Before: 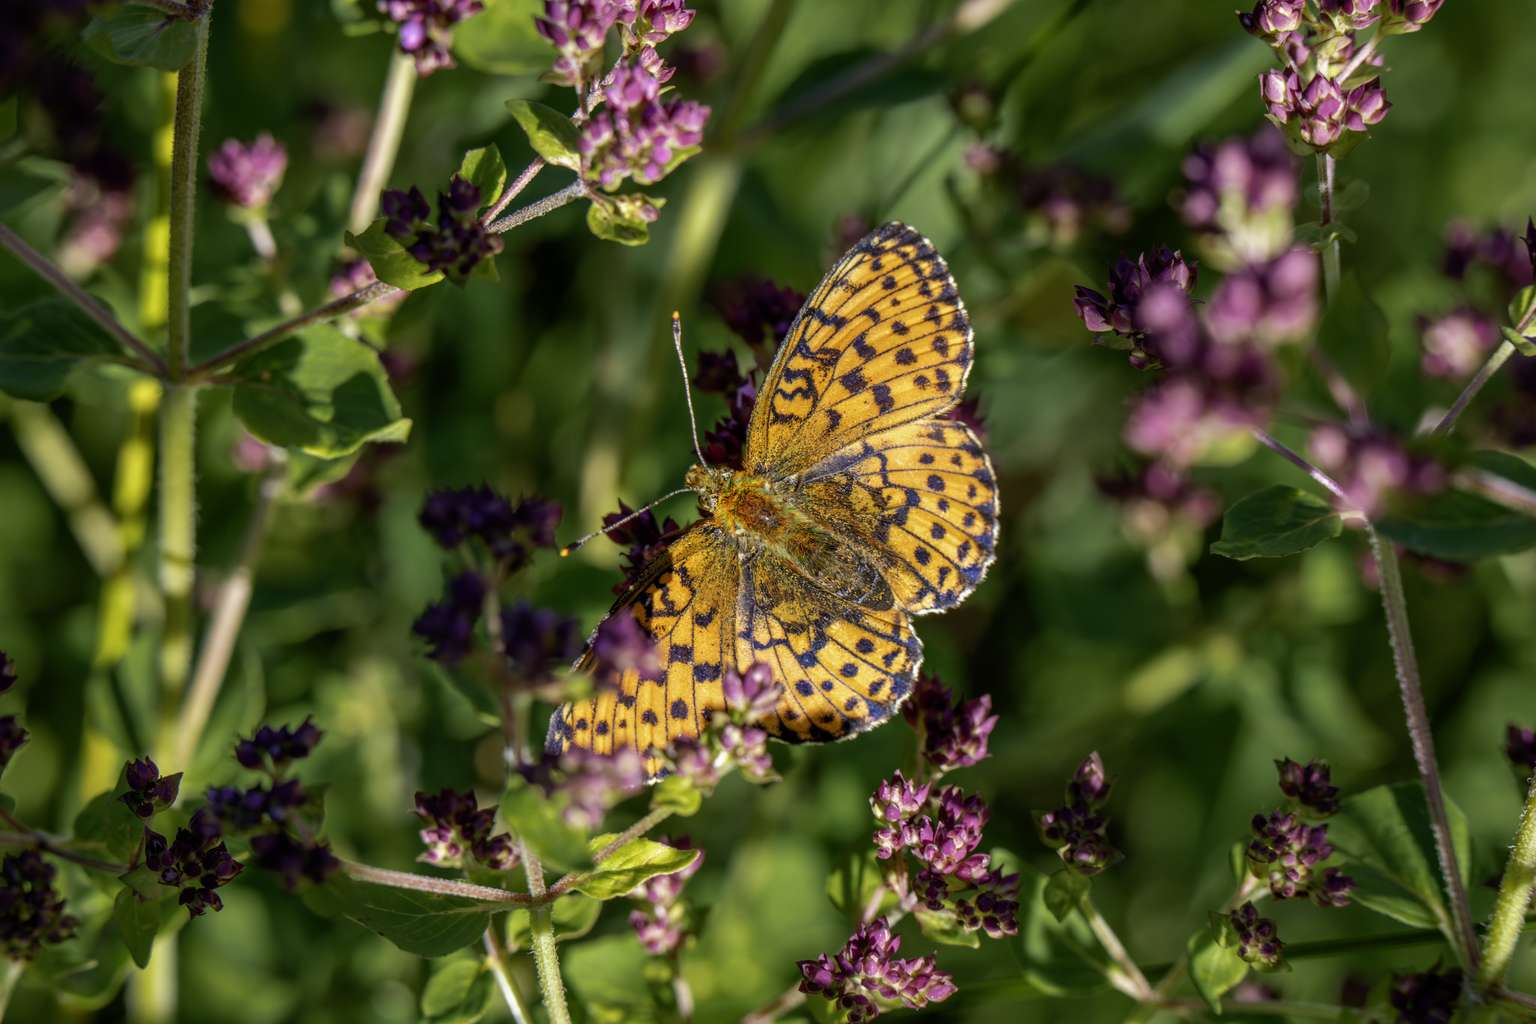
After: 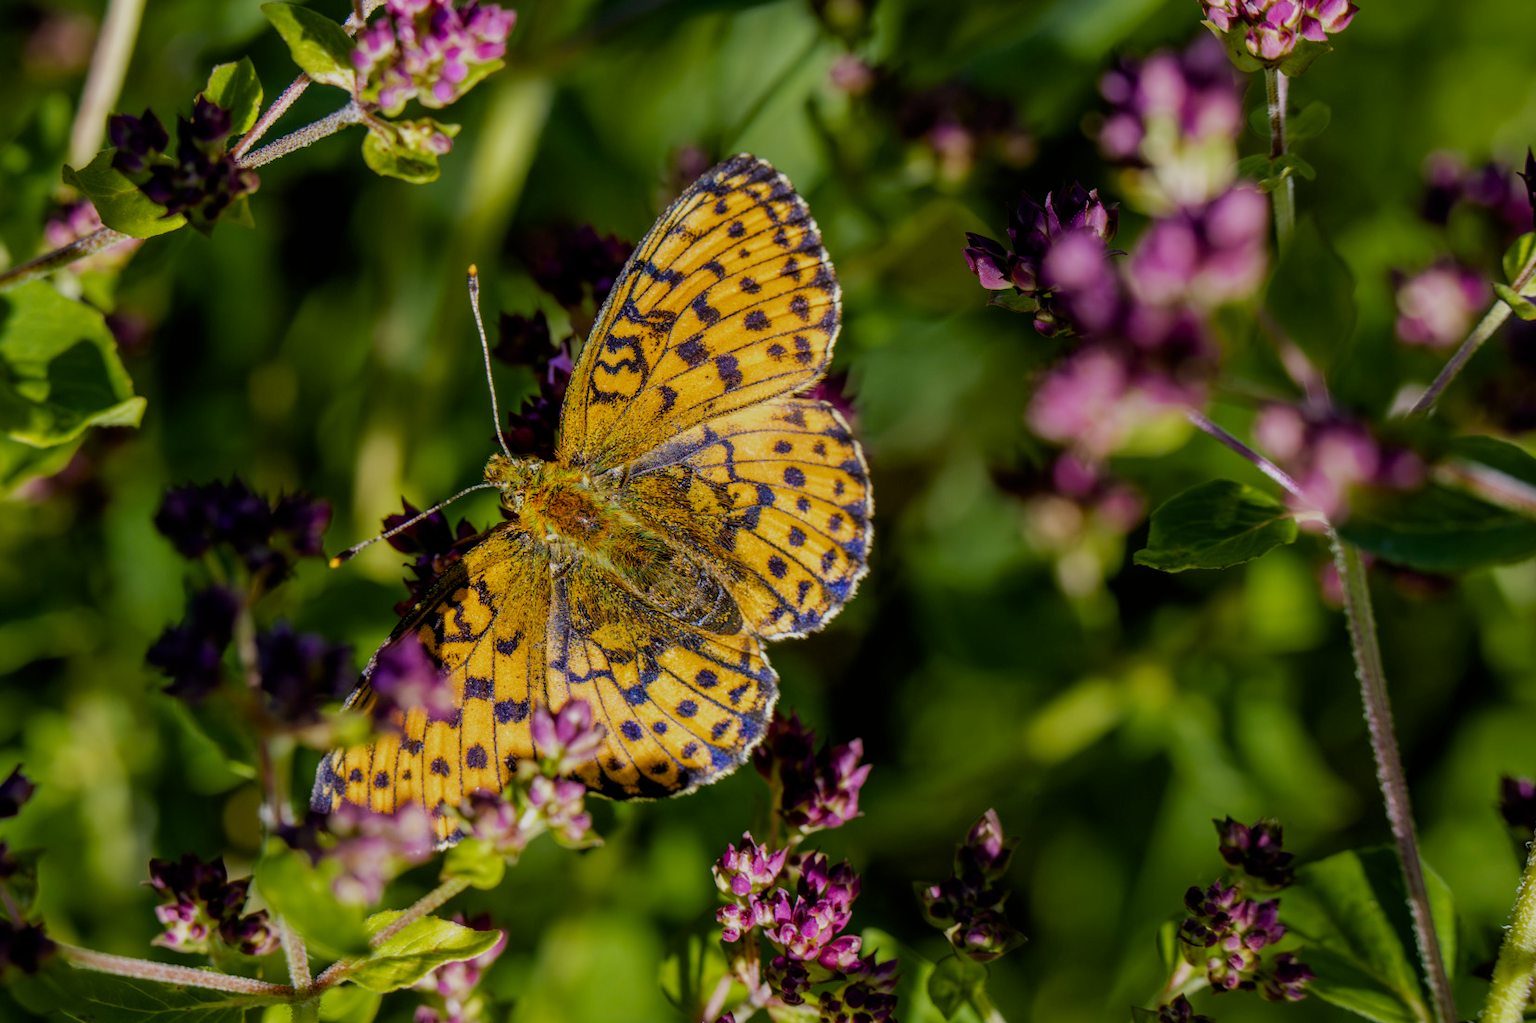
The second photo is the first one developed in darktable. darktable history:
crop: left 19.159%, top 9.58%, bottom 9.58%
color balance rgb: perceptual saturation grading › global saturation 35%, perceptual saturation grading › highlights -30%, perceptual saturation grading › shadows 35%, perceptual brilliance grading › global brilliance 3%, perceptual brilliance grading › highlights -3%, perceptual brilliance grading › shadows 3%
filmic rgb: black relative exposure -7.65 EV, white relative exposure 4.56 EV, hardness 3.61
